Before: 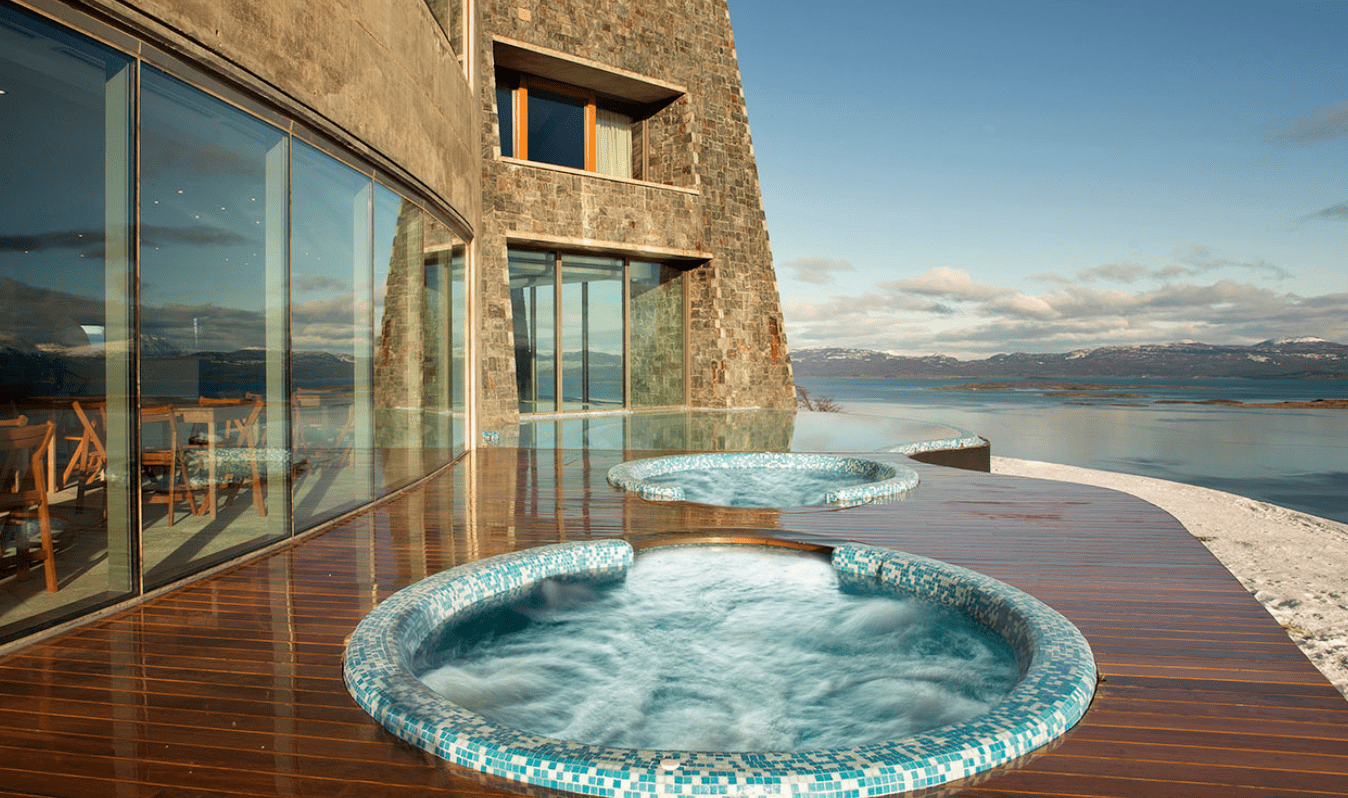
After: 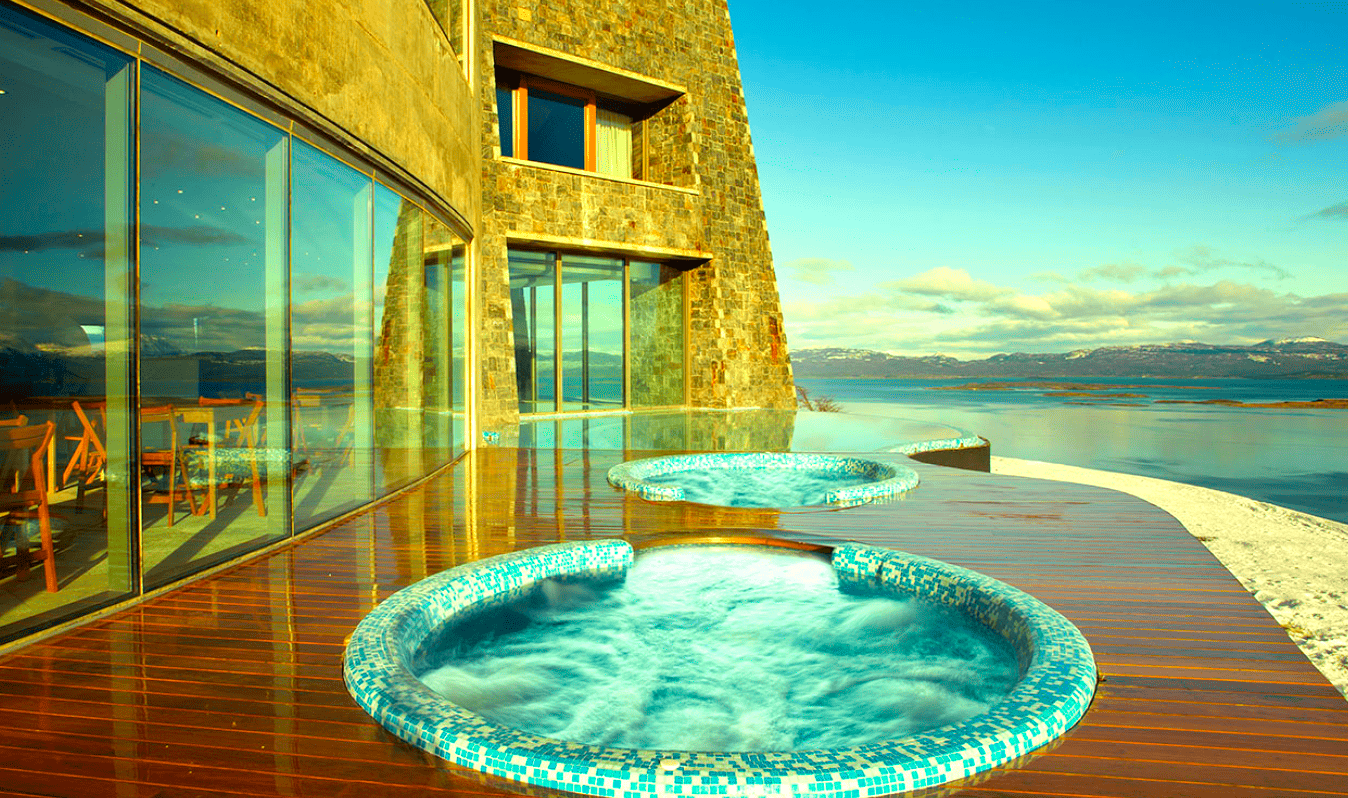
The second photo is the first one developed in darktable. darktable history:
color correction: highlights a* -10.77, highlights b* 9.8, saturation 1.72
exposure: exposure 0.574 EV, compensate highlight preservation false
